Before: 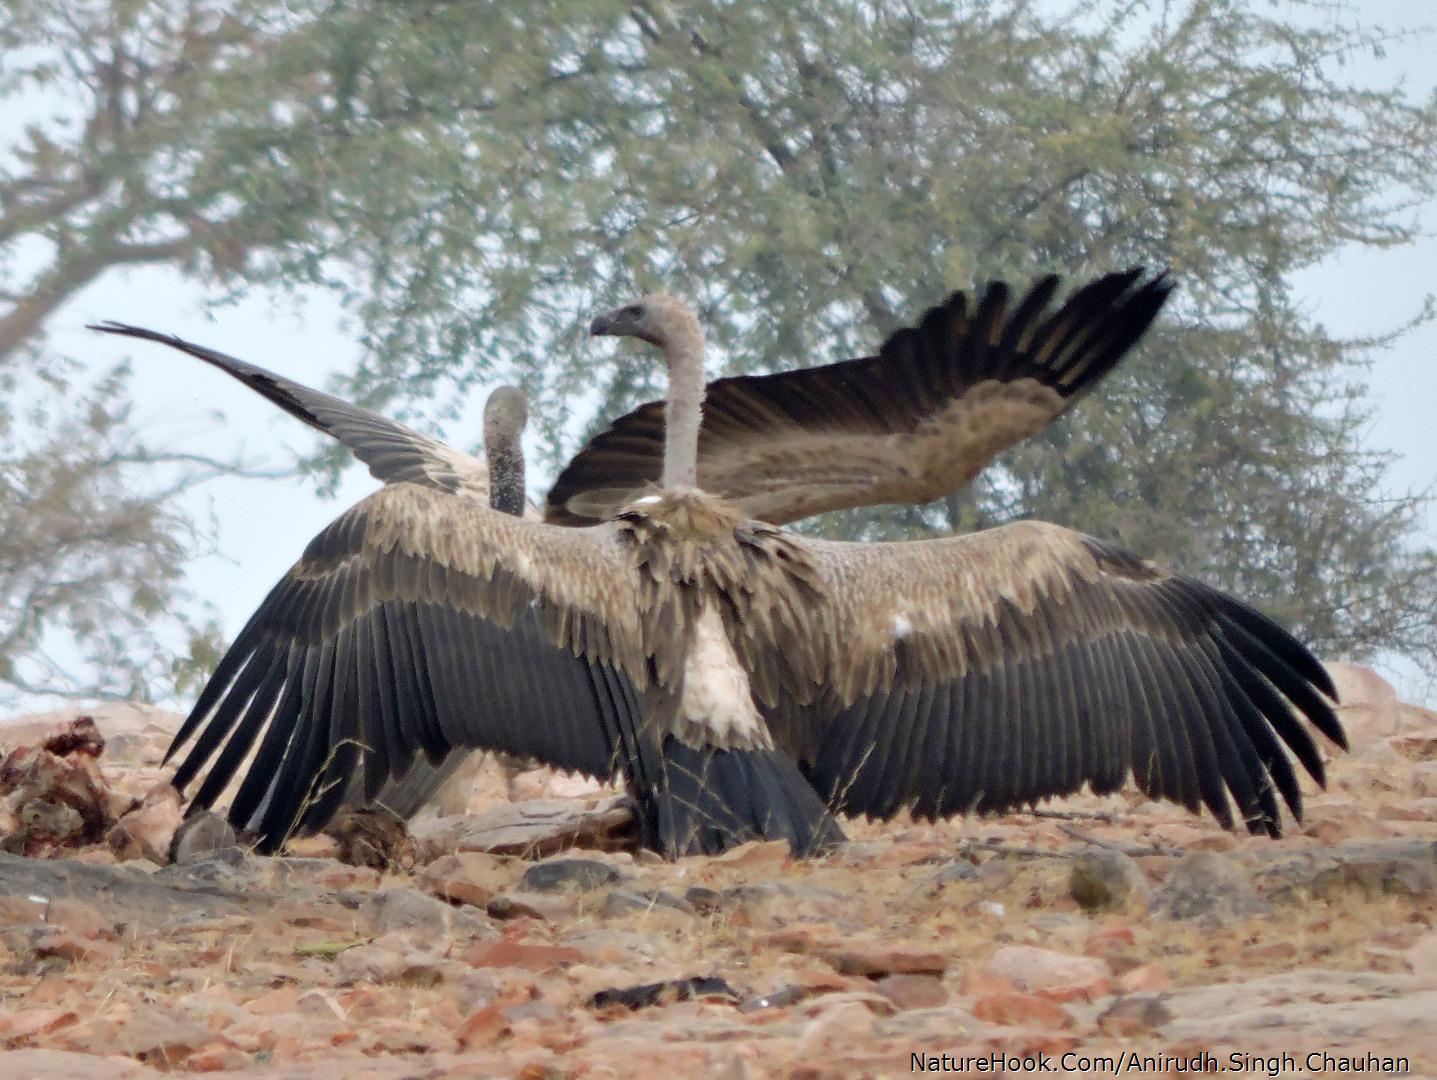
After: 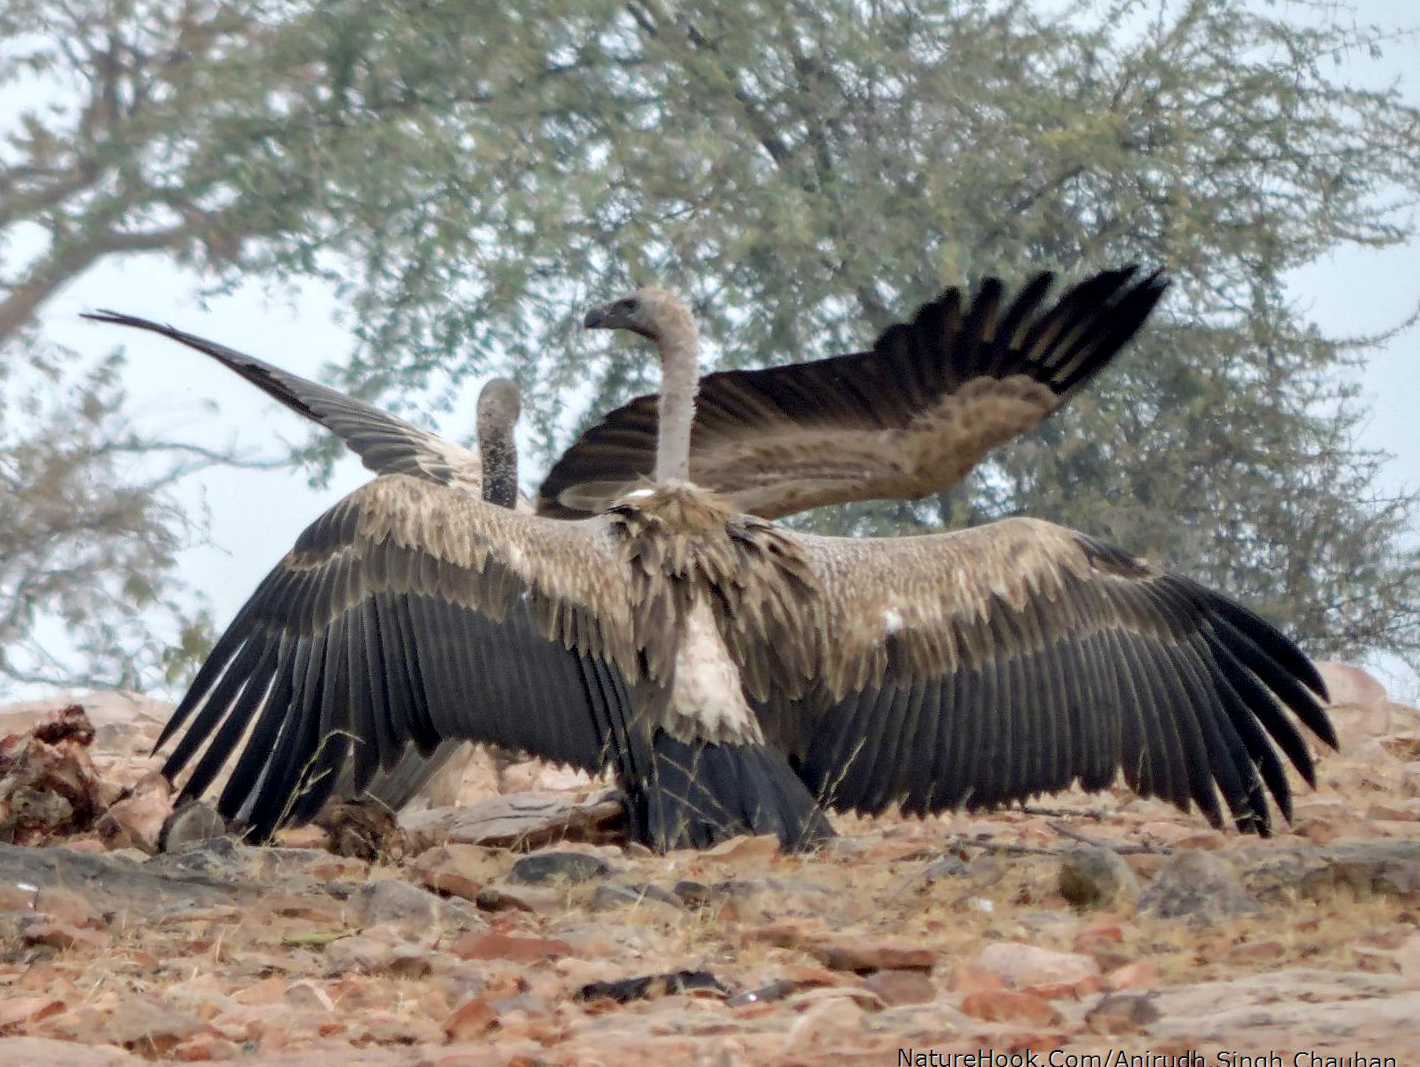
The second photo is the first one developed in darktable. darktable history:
crop and rotate: angle -0.5°
local contrast: on, module defaults
